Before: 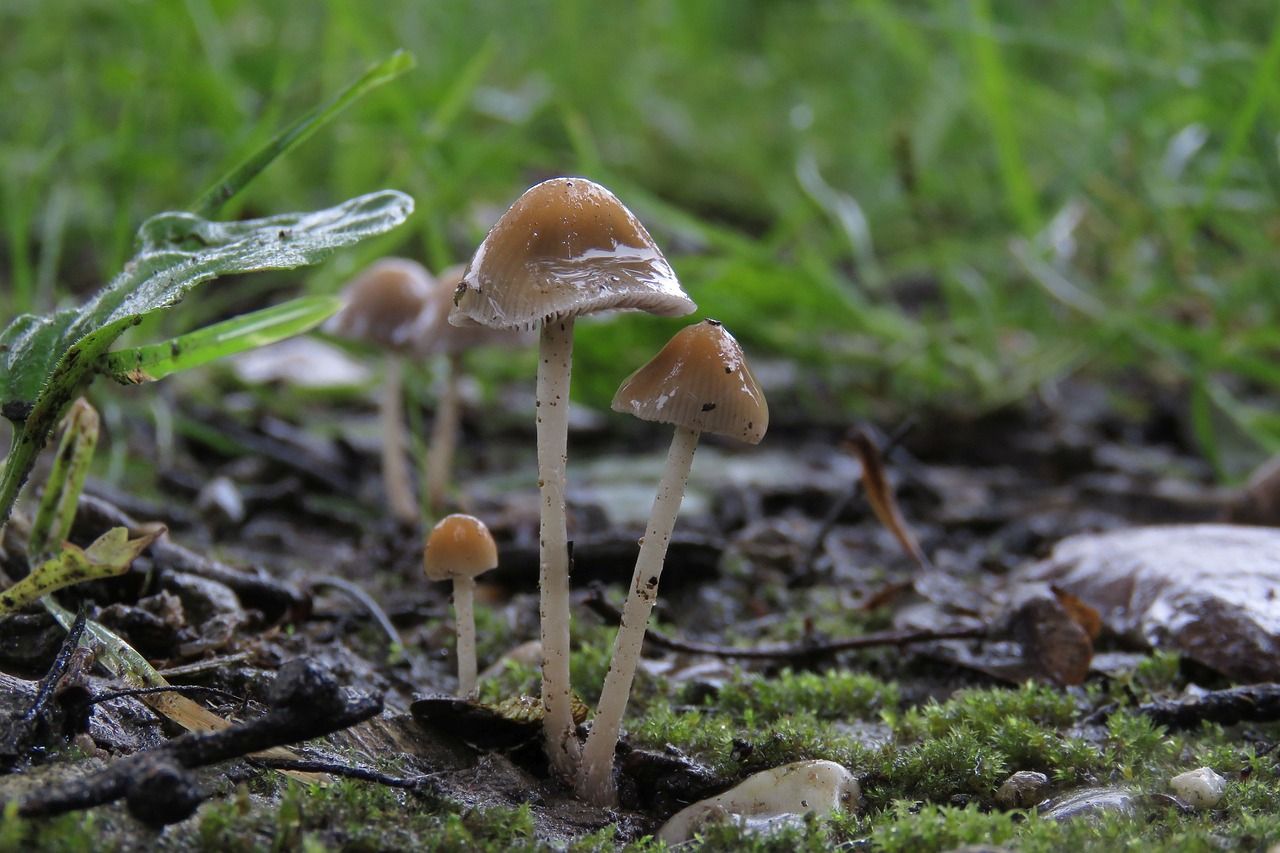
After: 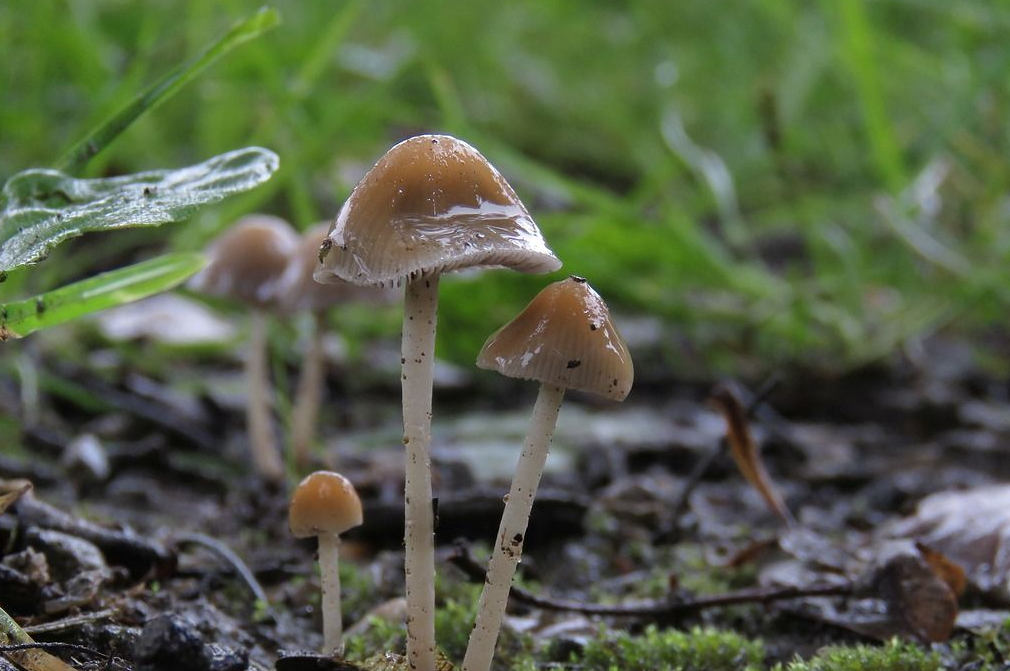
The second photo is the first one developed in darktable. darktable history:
crop and rotate: left 10.596%, top 5.132%, right 10.43%, bottom 16.169%
